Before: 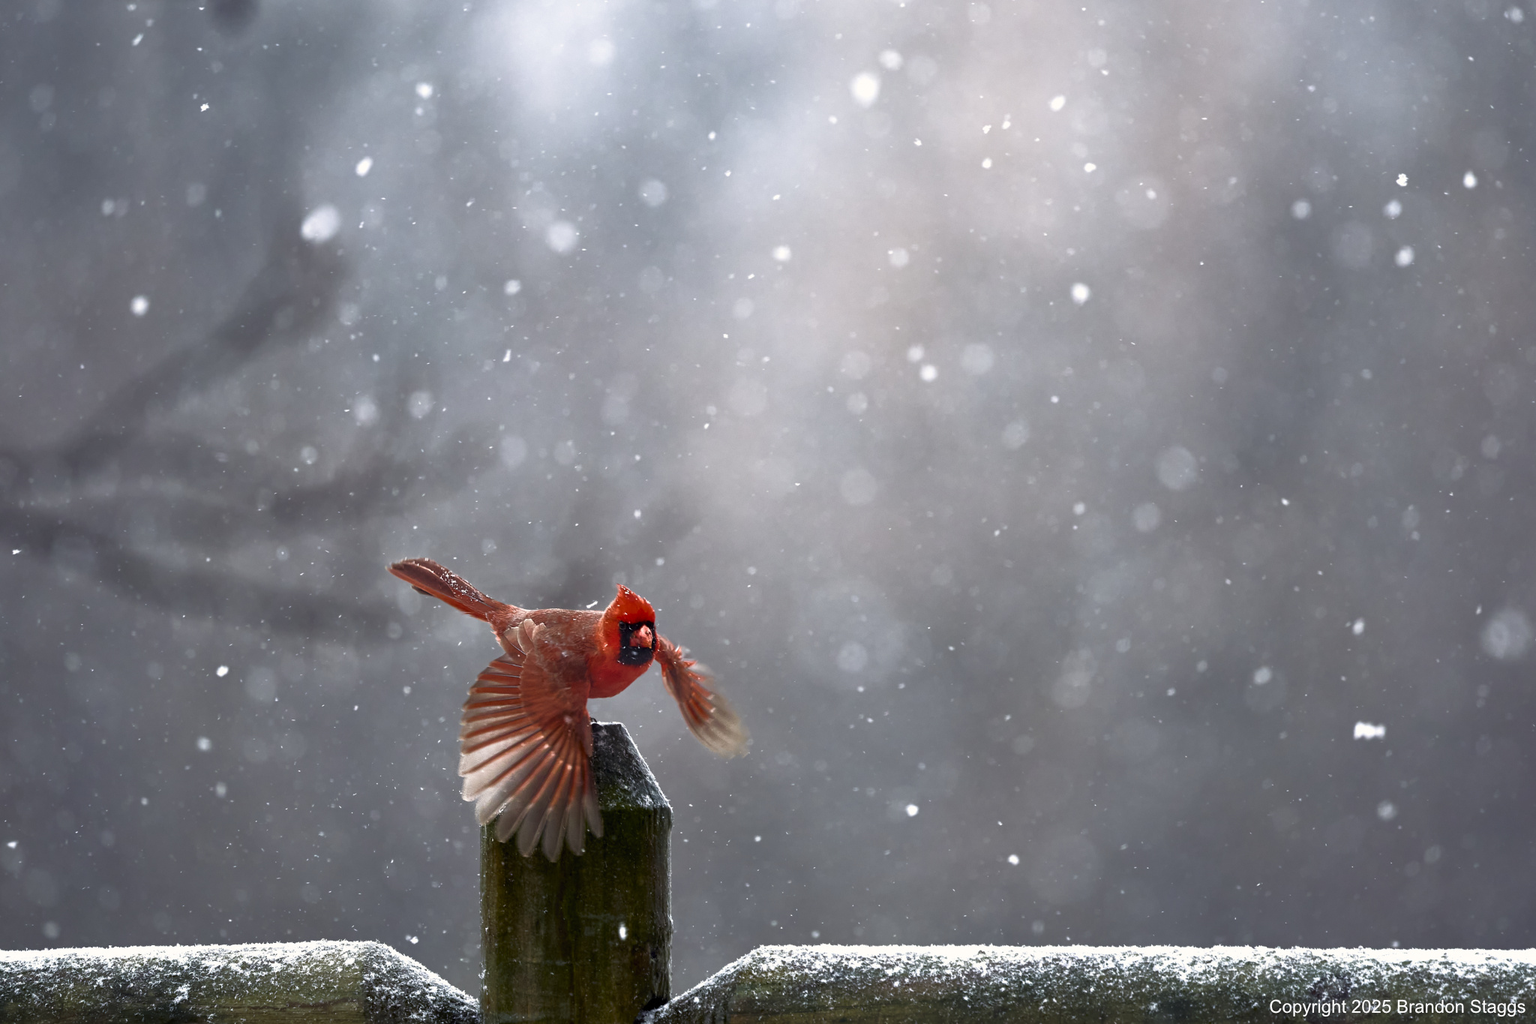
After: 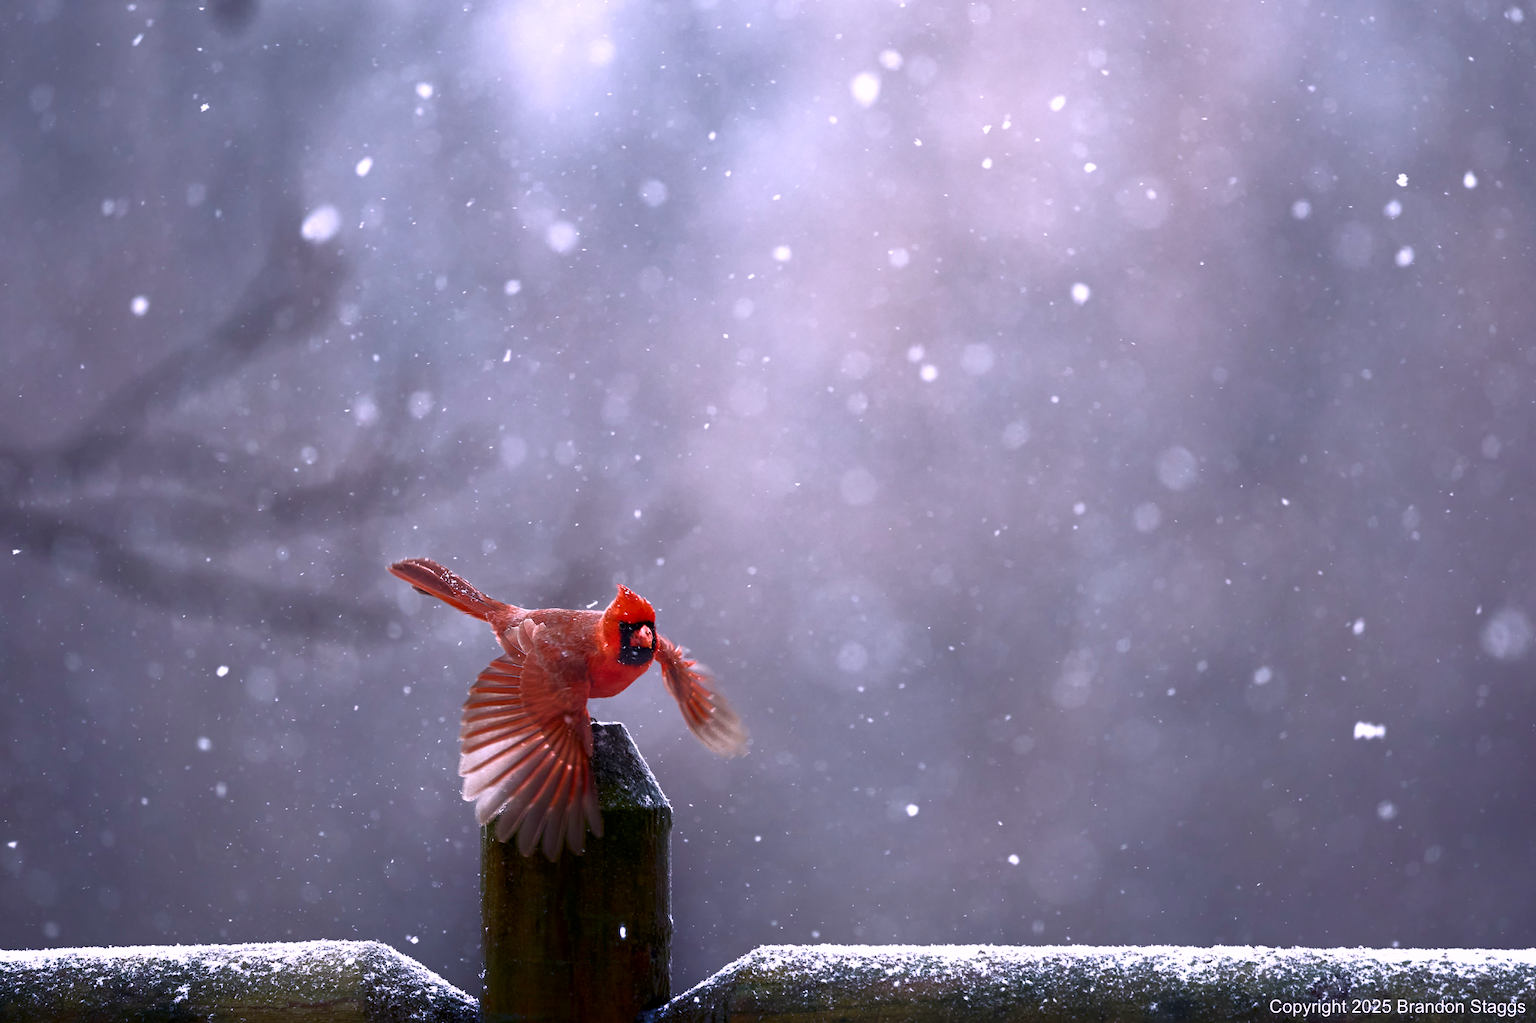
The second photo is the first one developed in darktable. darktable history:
shadows and highlights: shadows -88.03, highlights -35.45, shadows color adjustment 99.15%, highlights color adjustment 0%, soften with gaussian
white balance: red 1.042, blue 1.17
